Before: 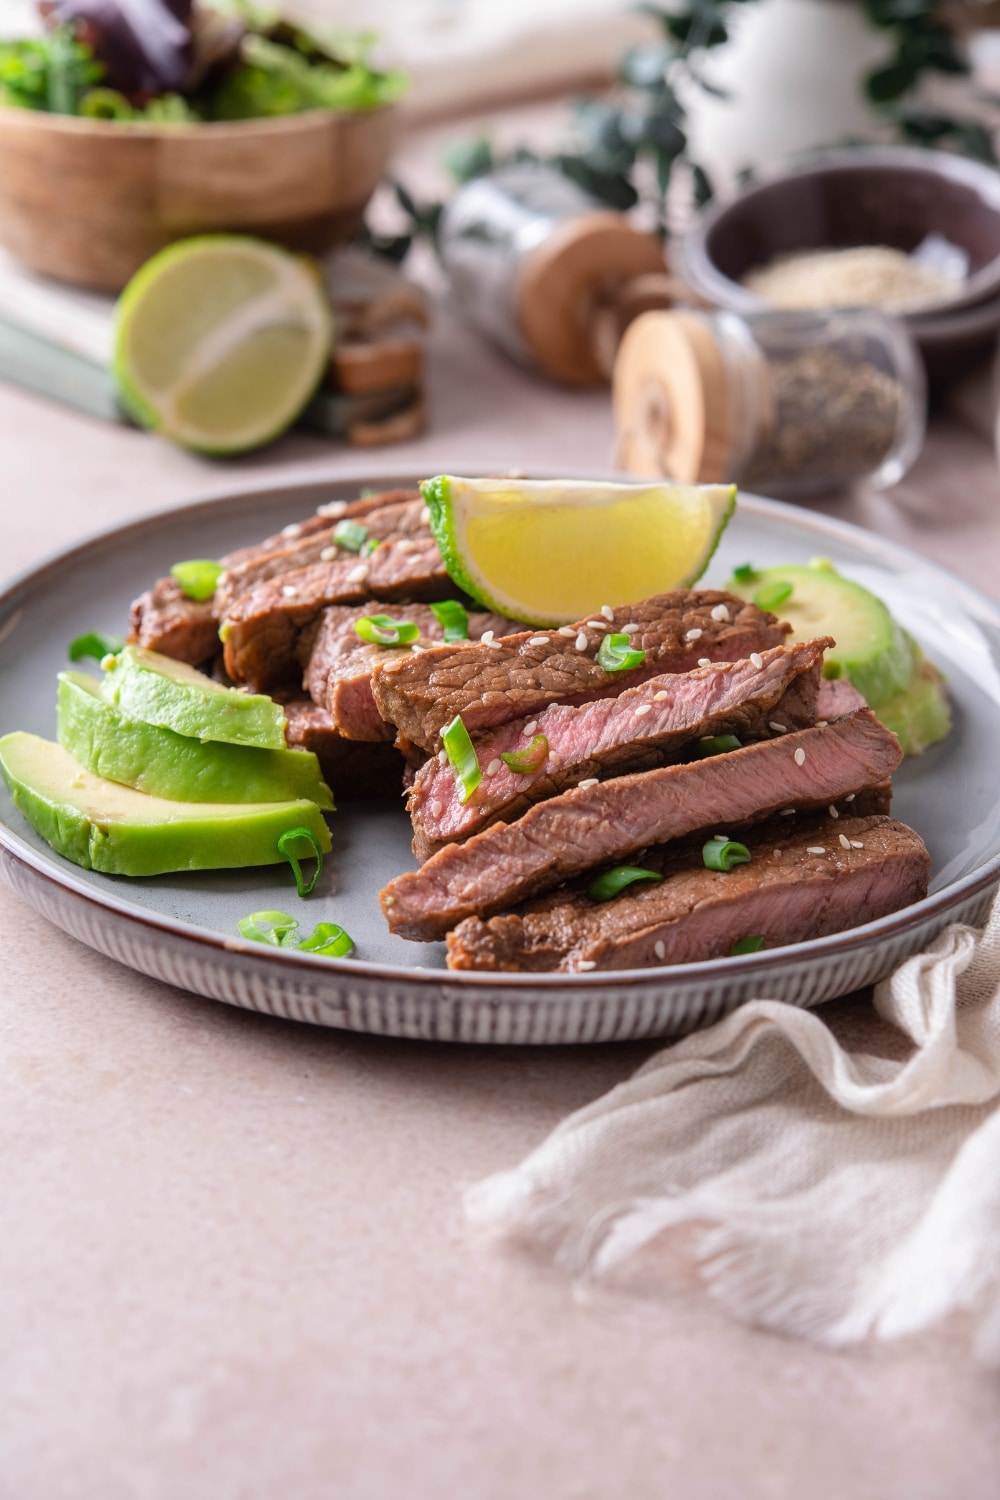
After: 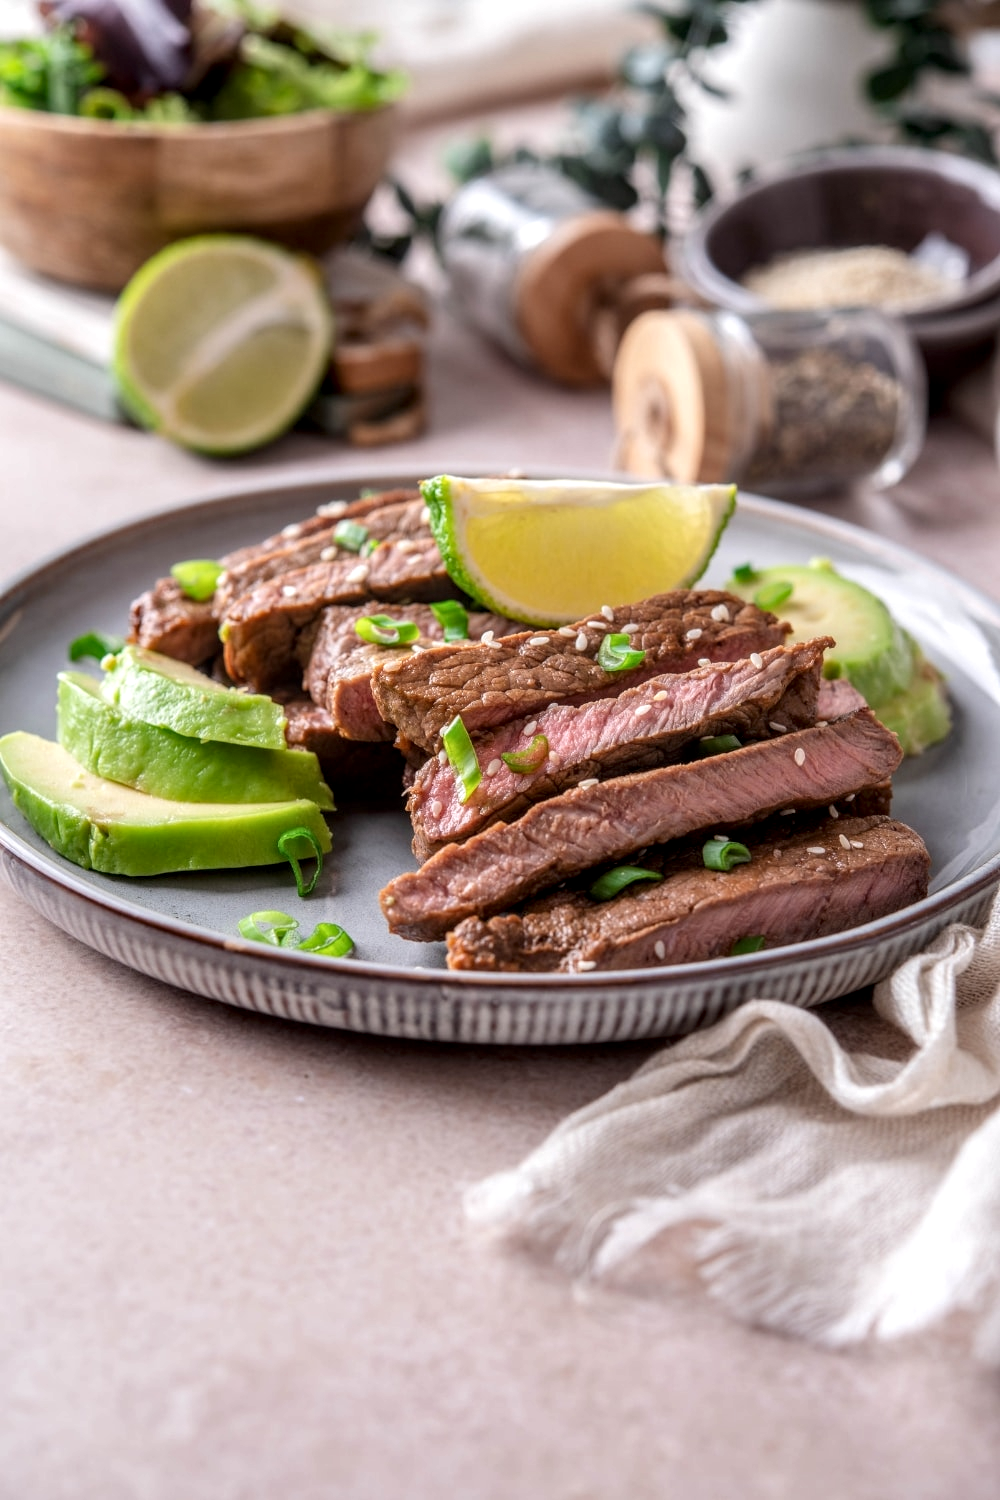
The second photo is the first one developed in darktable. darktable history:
local contrast: highlights 61%, detail 143%, midtone range 0.425
